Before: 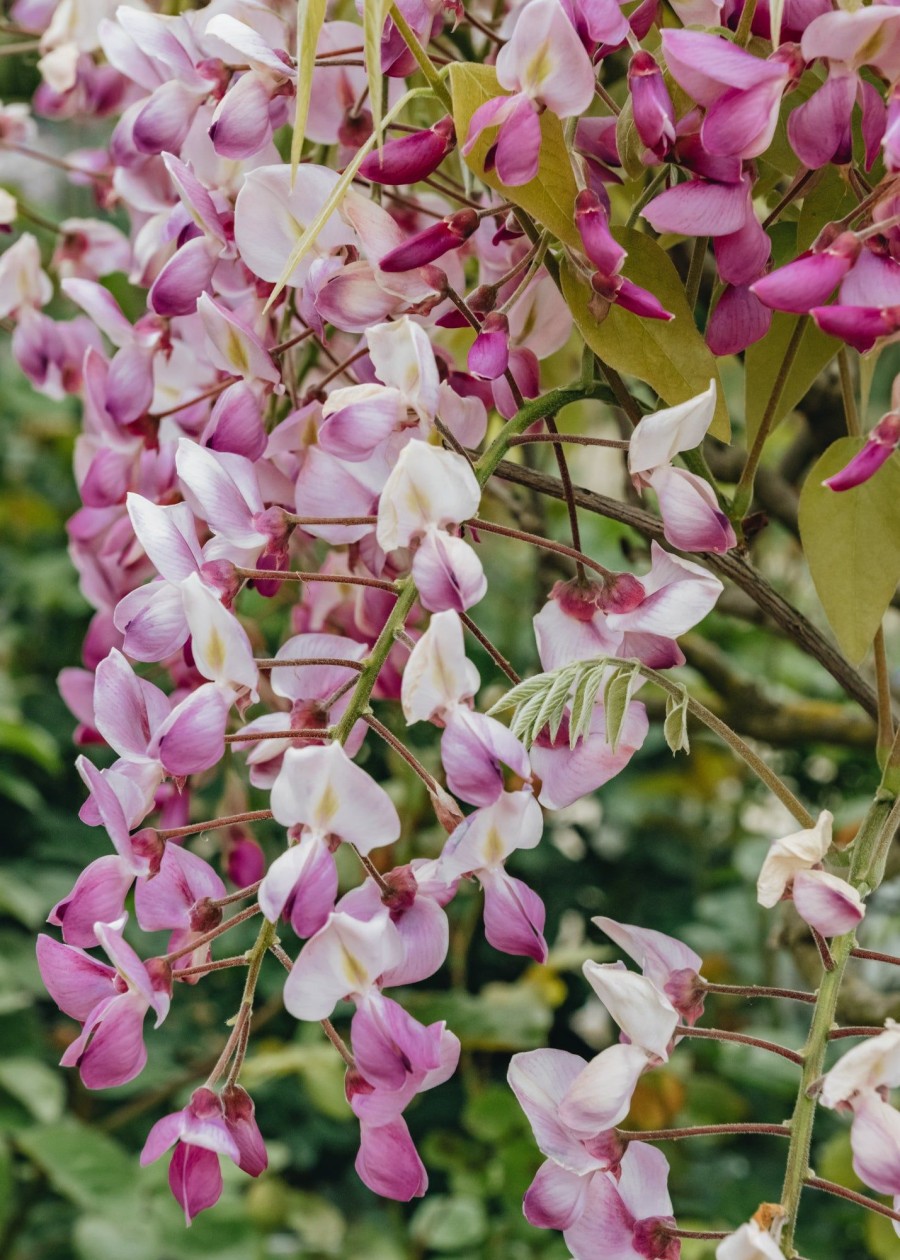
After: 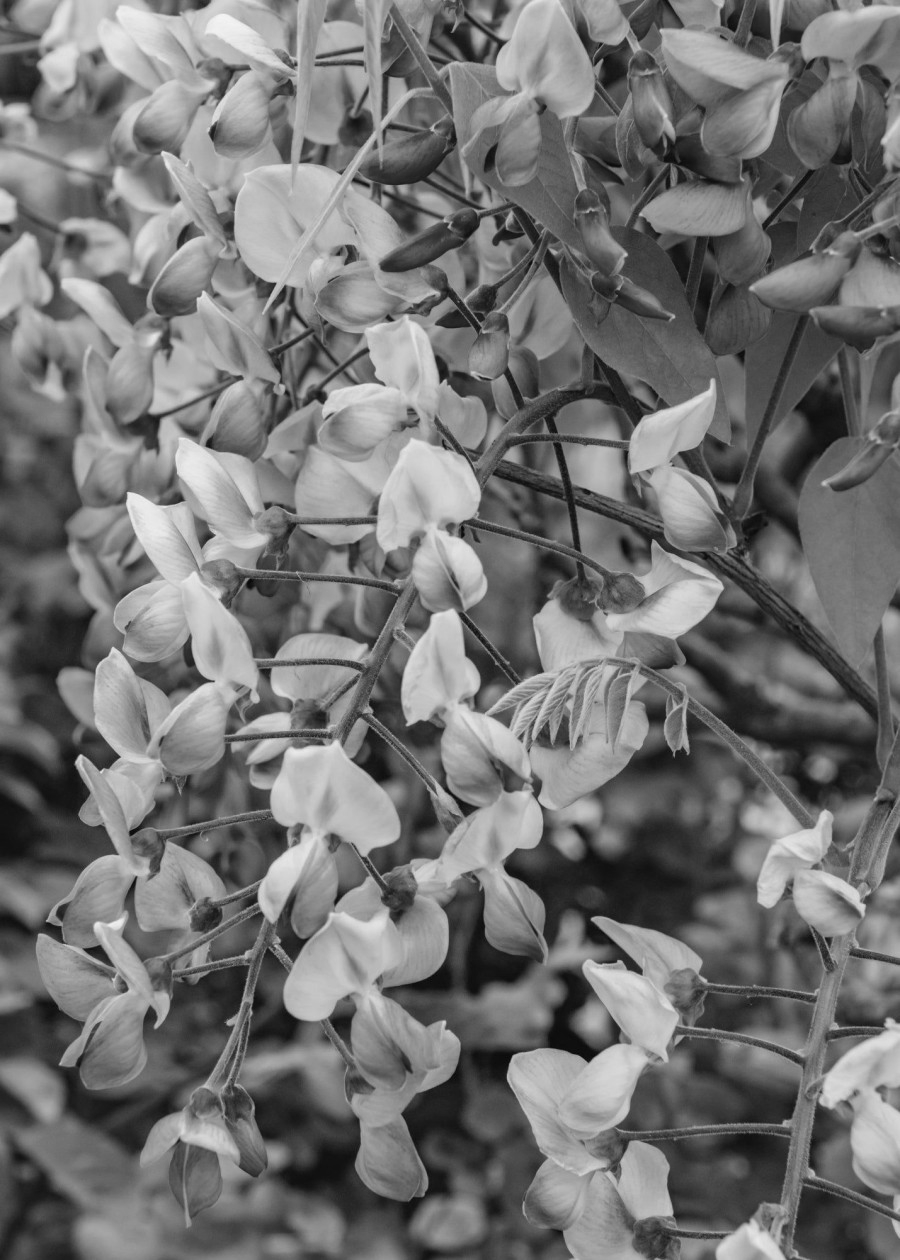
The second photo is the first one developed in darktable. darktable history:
color calibration: output gray [0.21, 0.42, 0.37, 0], illuminant as shot in camera, x 0.358, y 0.373, temperature 4628.91 K
